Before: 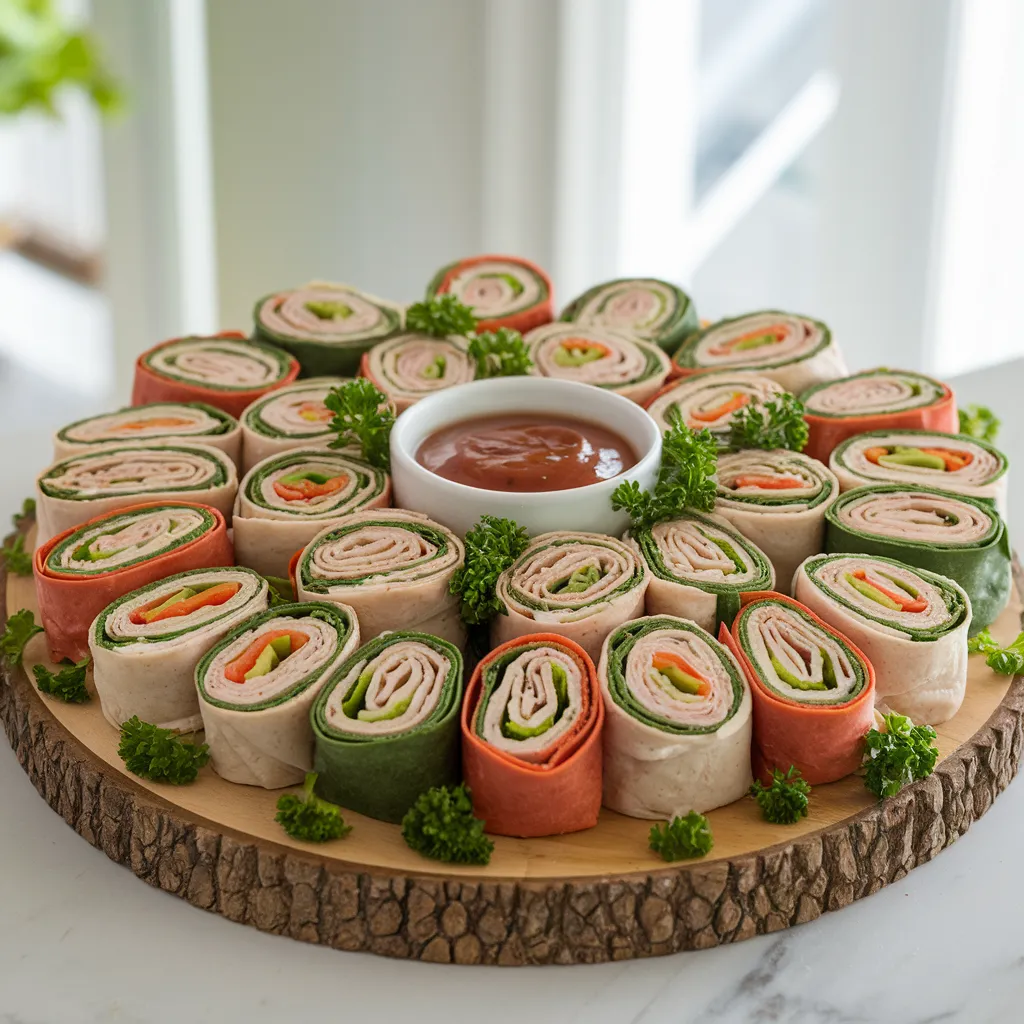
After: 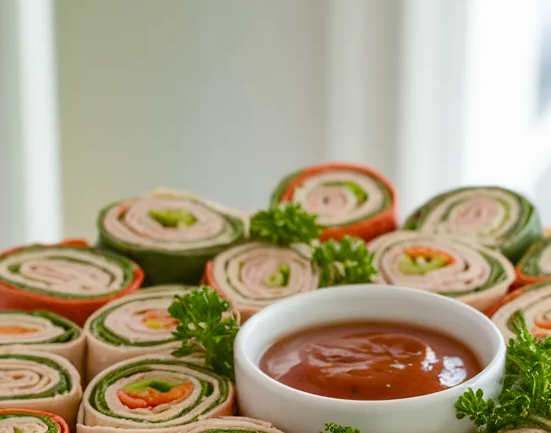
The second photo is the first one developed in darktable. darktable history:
crop: left 15.306%, top 9.065%, right 30.789%, bottom 48.638%
color balance rgb: perceptual saturation grading › global saturation 20%, perceptual saturation grading › highlights -25%, perceptual saturation grading › shadows 25%
